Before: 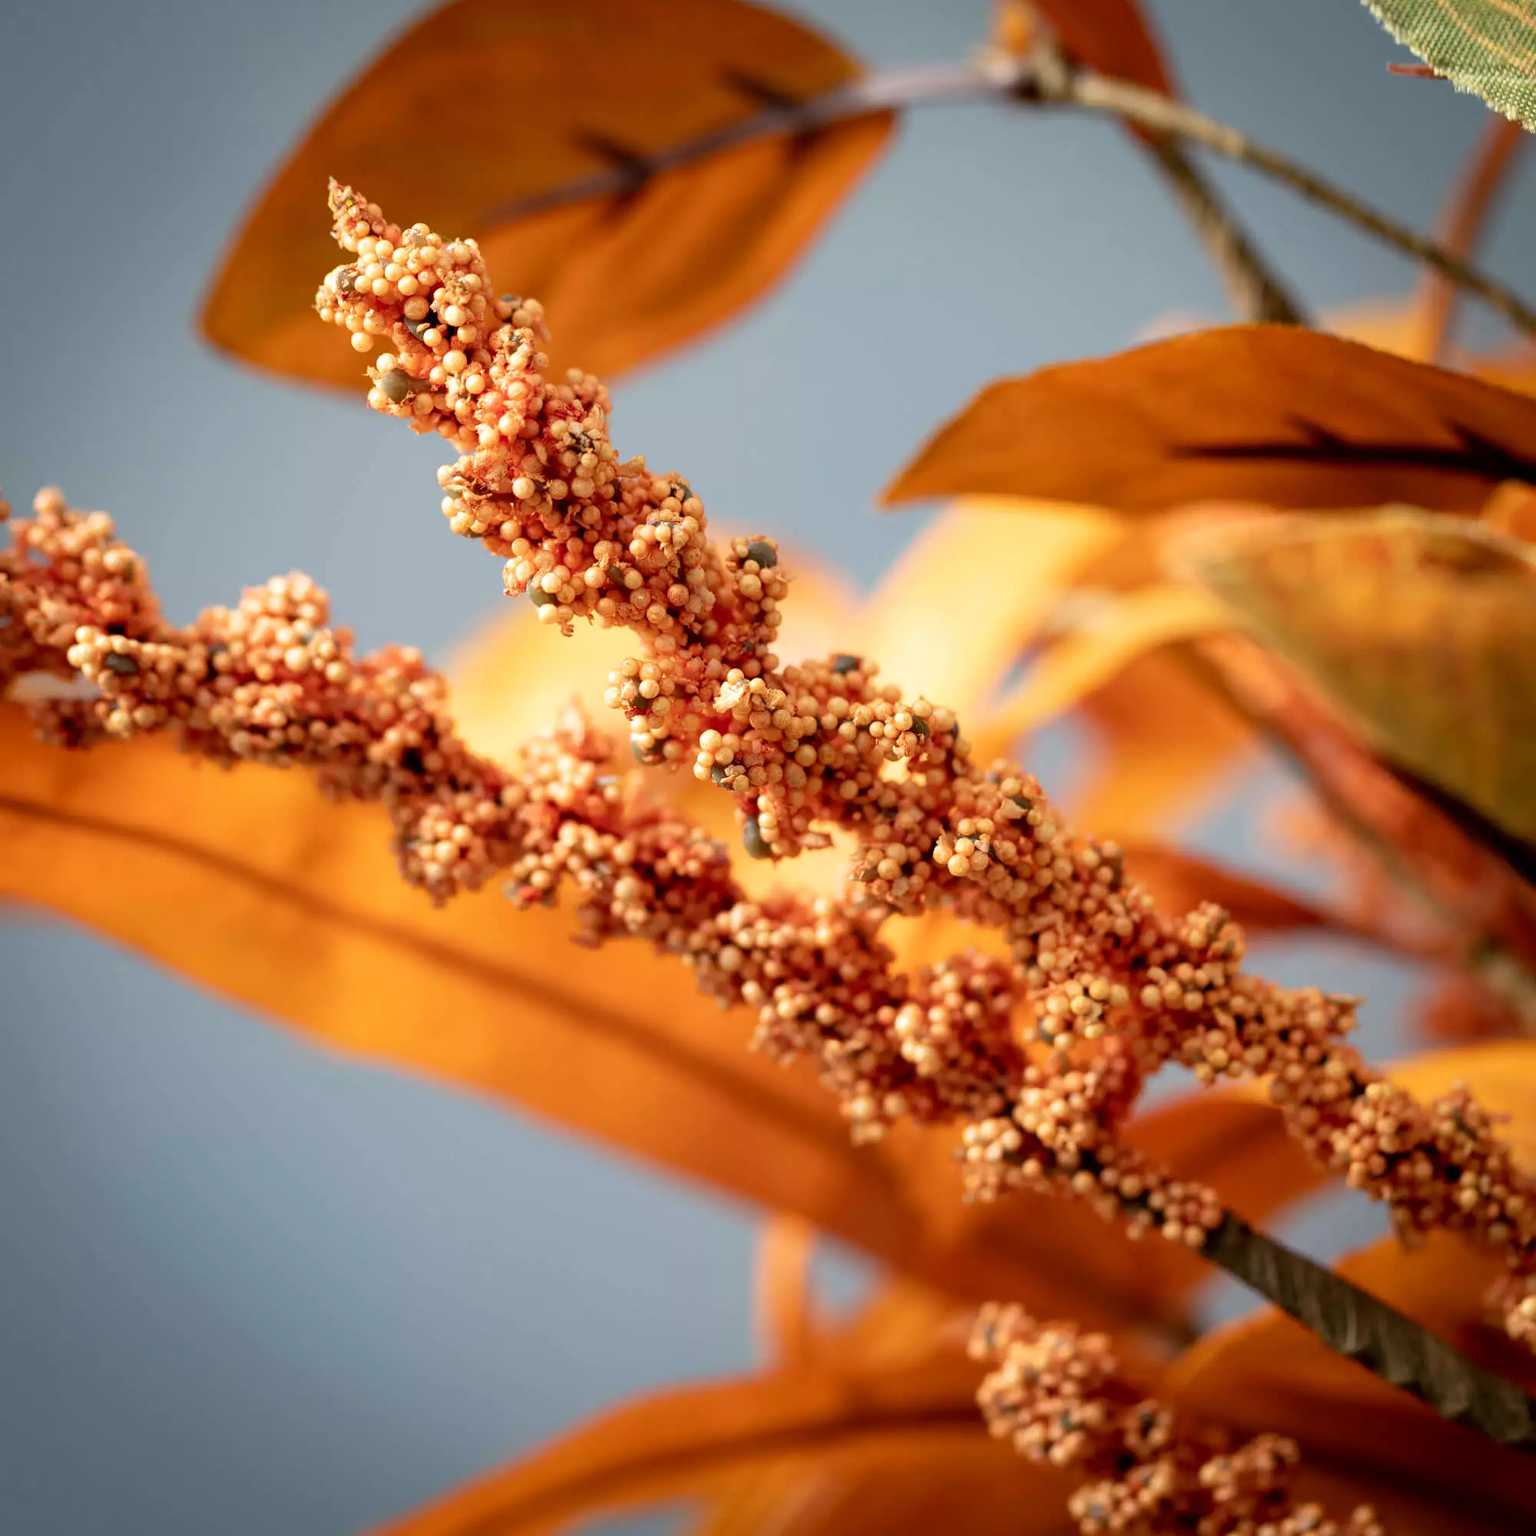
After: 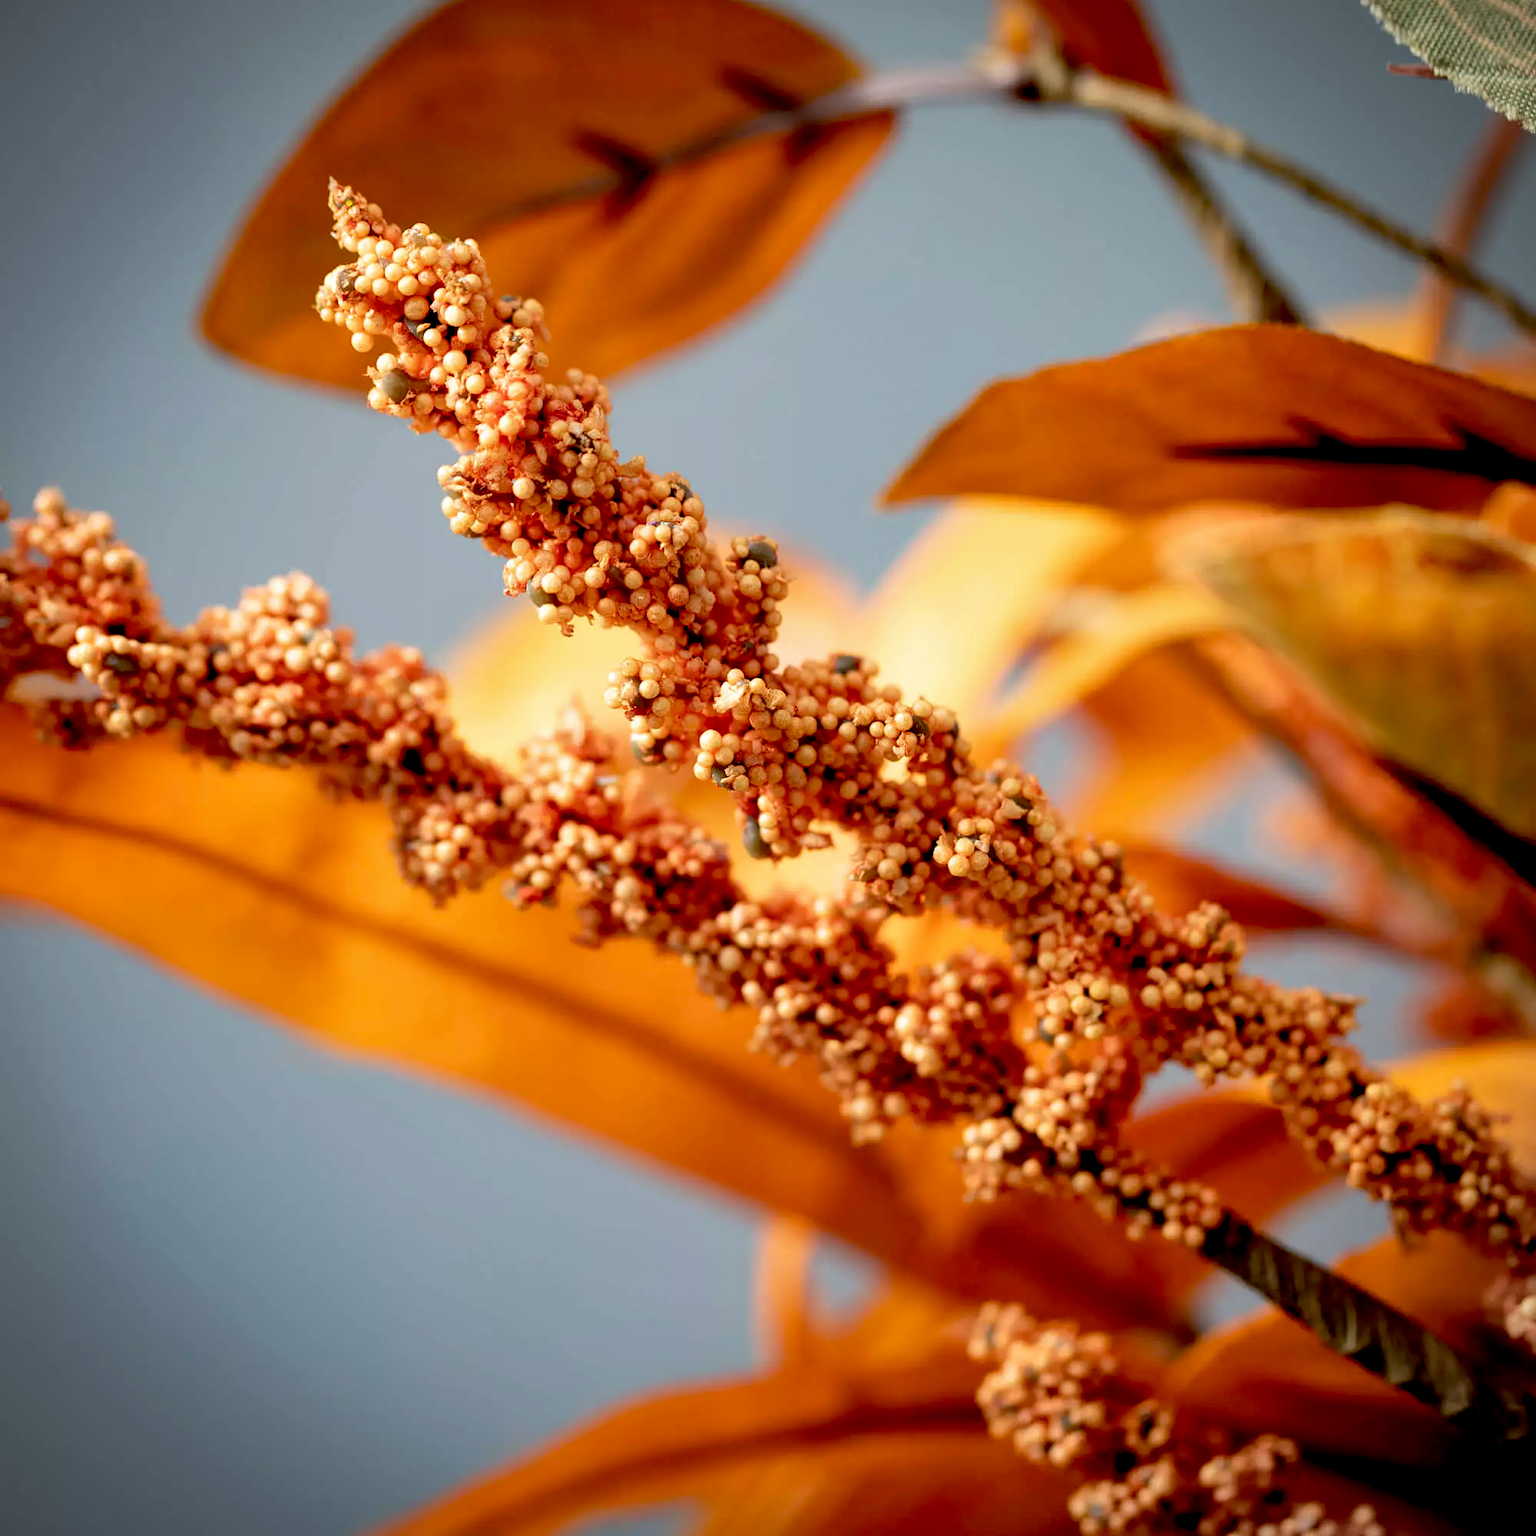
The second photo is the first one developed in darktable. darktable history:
shadows and highlights: shadows 36.9, highlights -26.95, soften with gaussian
exposure: black level correction 0.017, exposure -0.006 EV, compensate highlight preservation false
vignetting: fall-off start 99.34%
